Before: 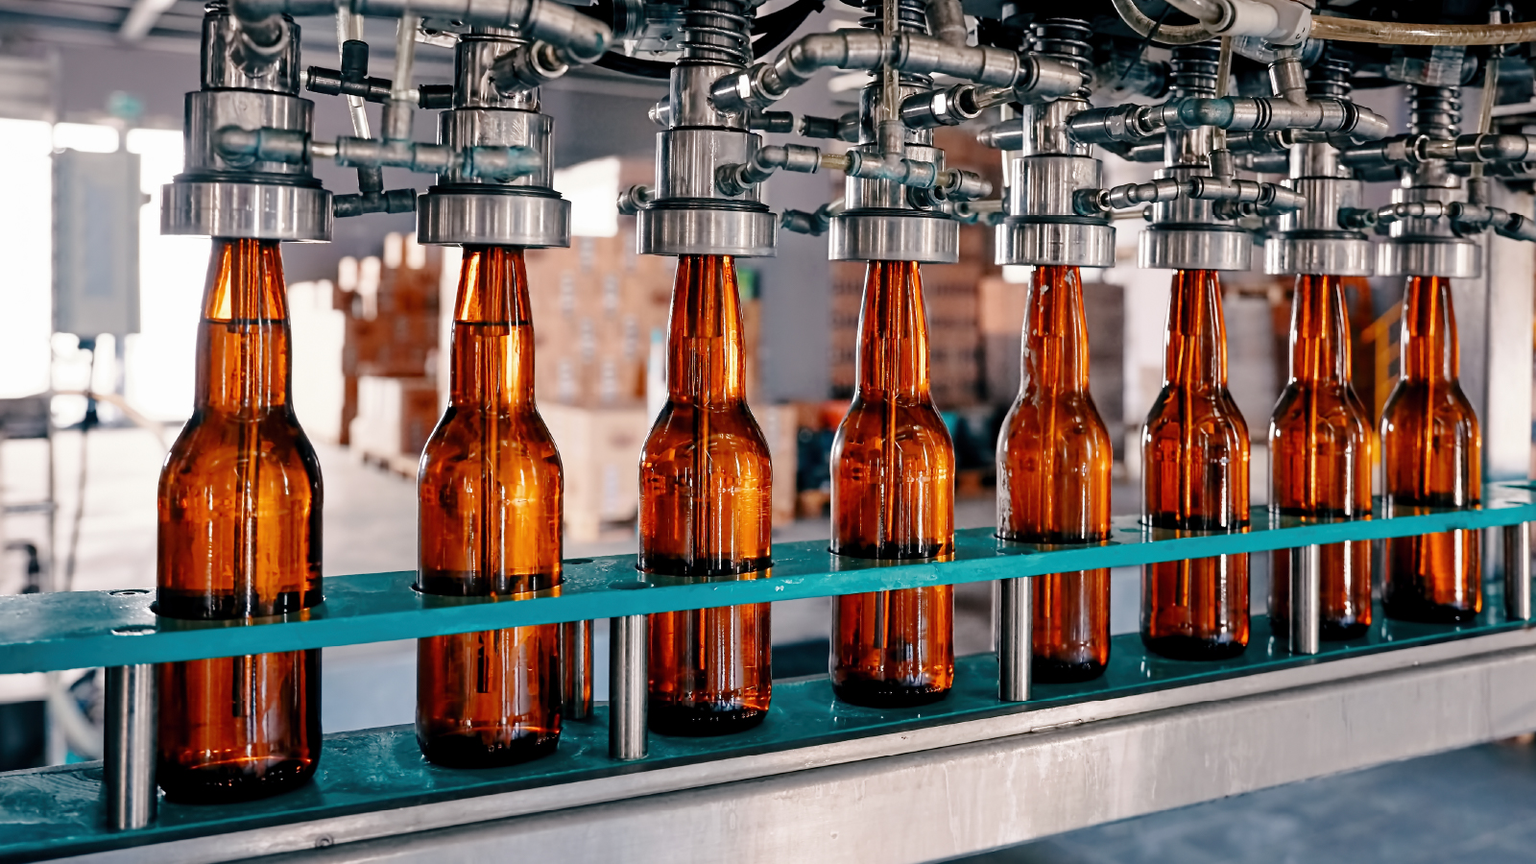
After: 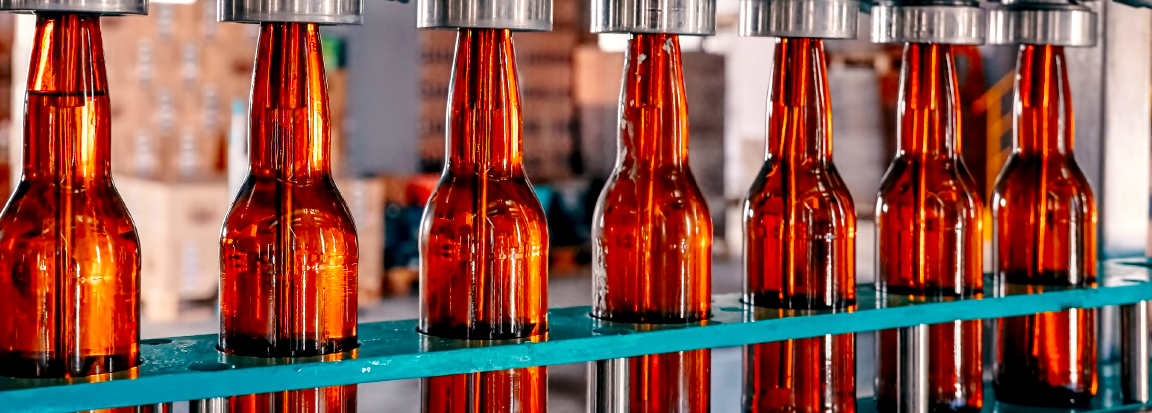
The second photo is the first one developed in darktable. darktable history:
contrast brightness saturation: brightness -0.02, saturation 0.35
crop and rotate: left 27.938%, top 27.046%, bottom 27.046%
local contrast: highlights 61%, detail 143%, midtone range 0.428
